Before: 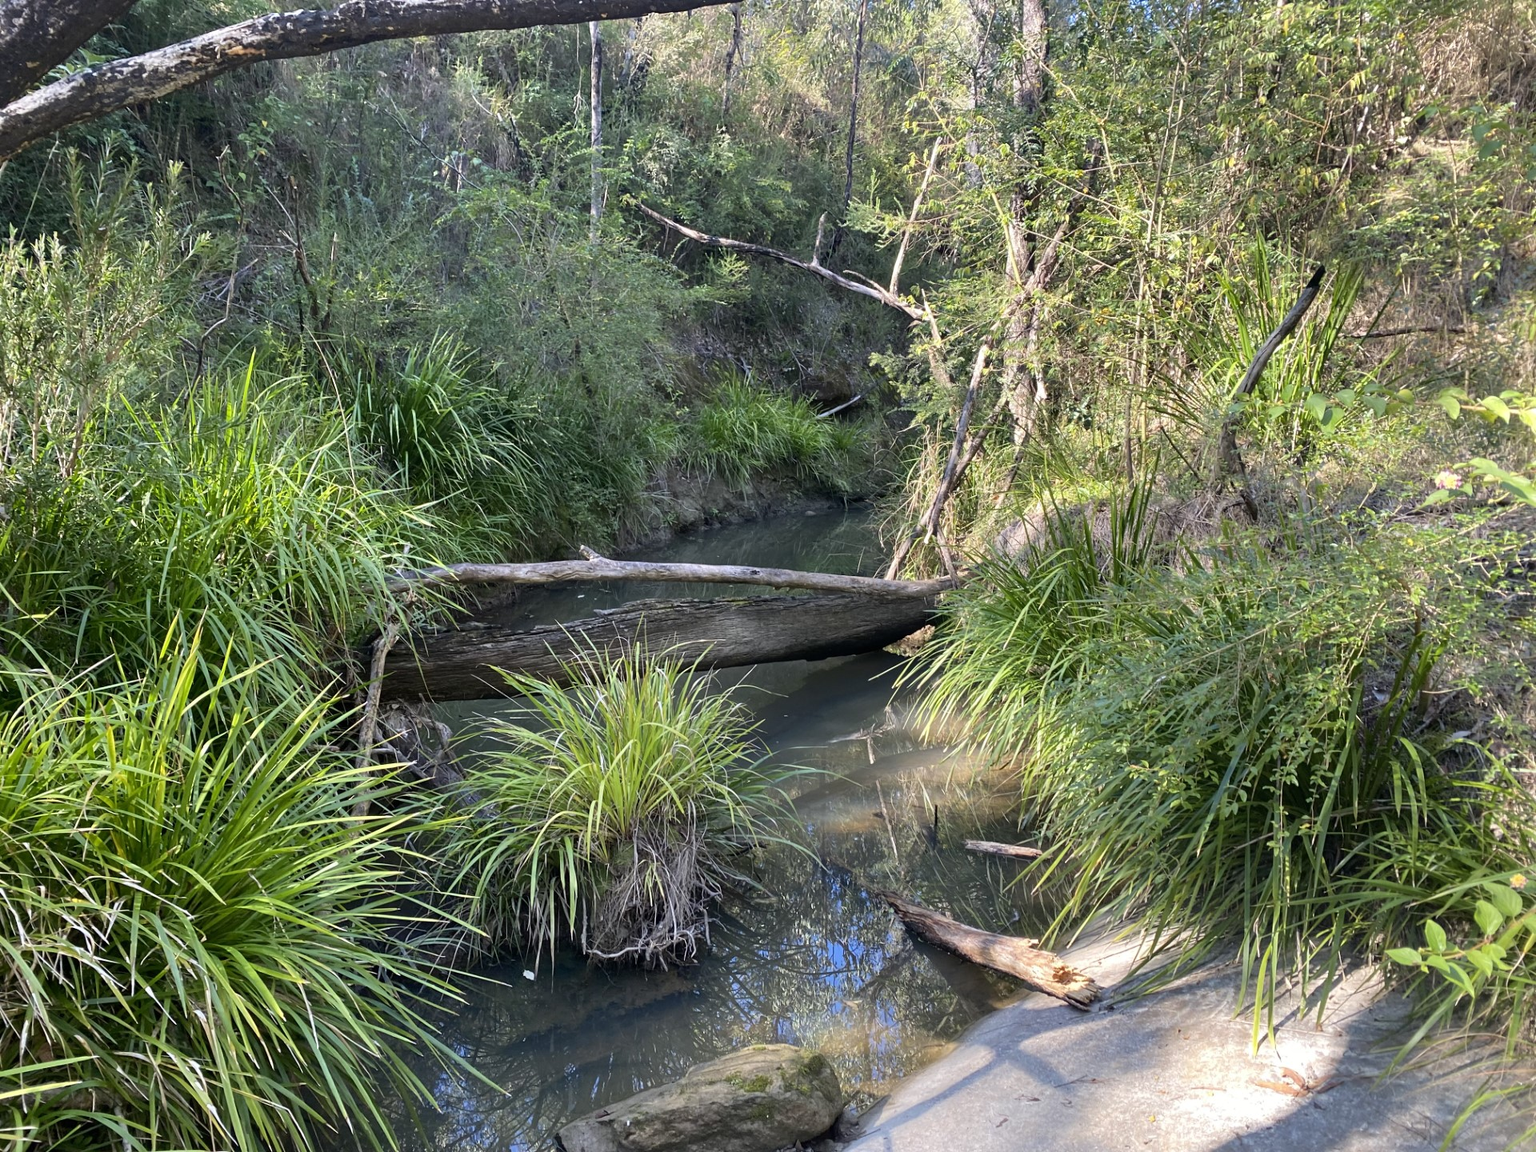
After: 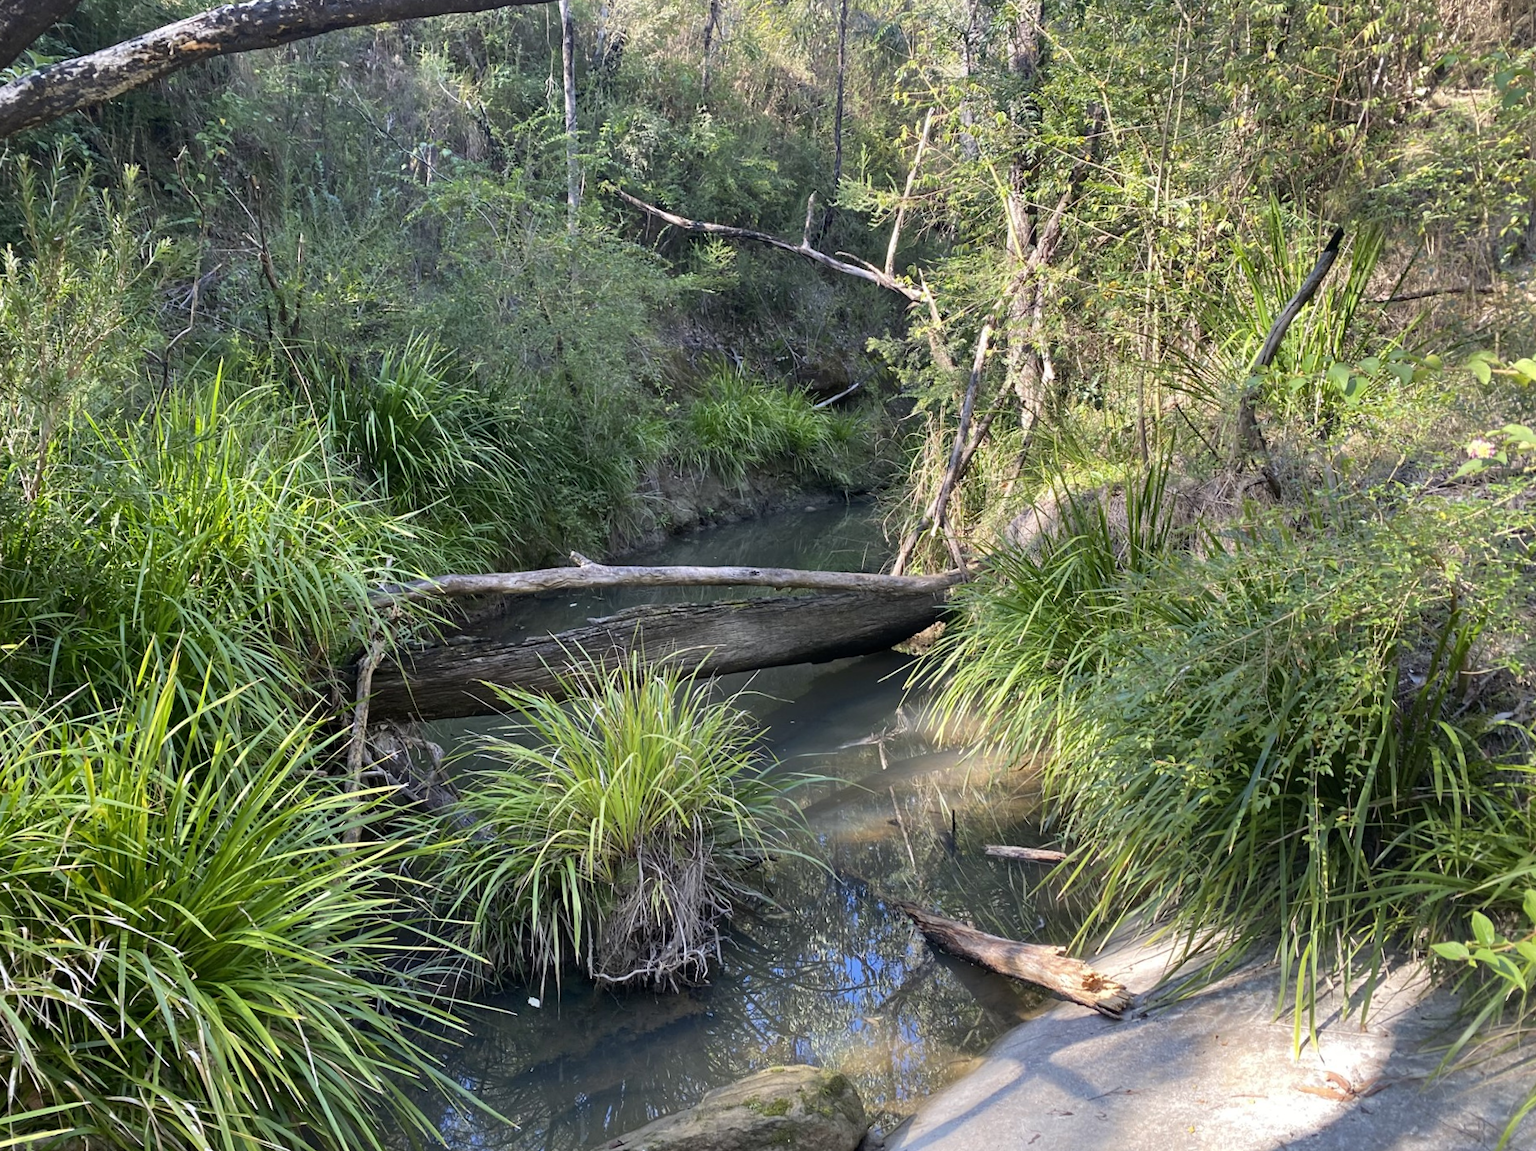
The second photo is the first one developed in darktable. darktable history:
rotate and perspective: rotation -2.12°, lens shift (vertical) 0.009, lens shift (horizontal) -0.008, automatic cropping original format, crop left 0.036, crop right 0.964, crop top 0.05, crop bottom 0.959
